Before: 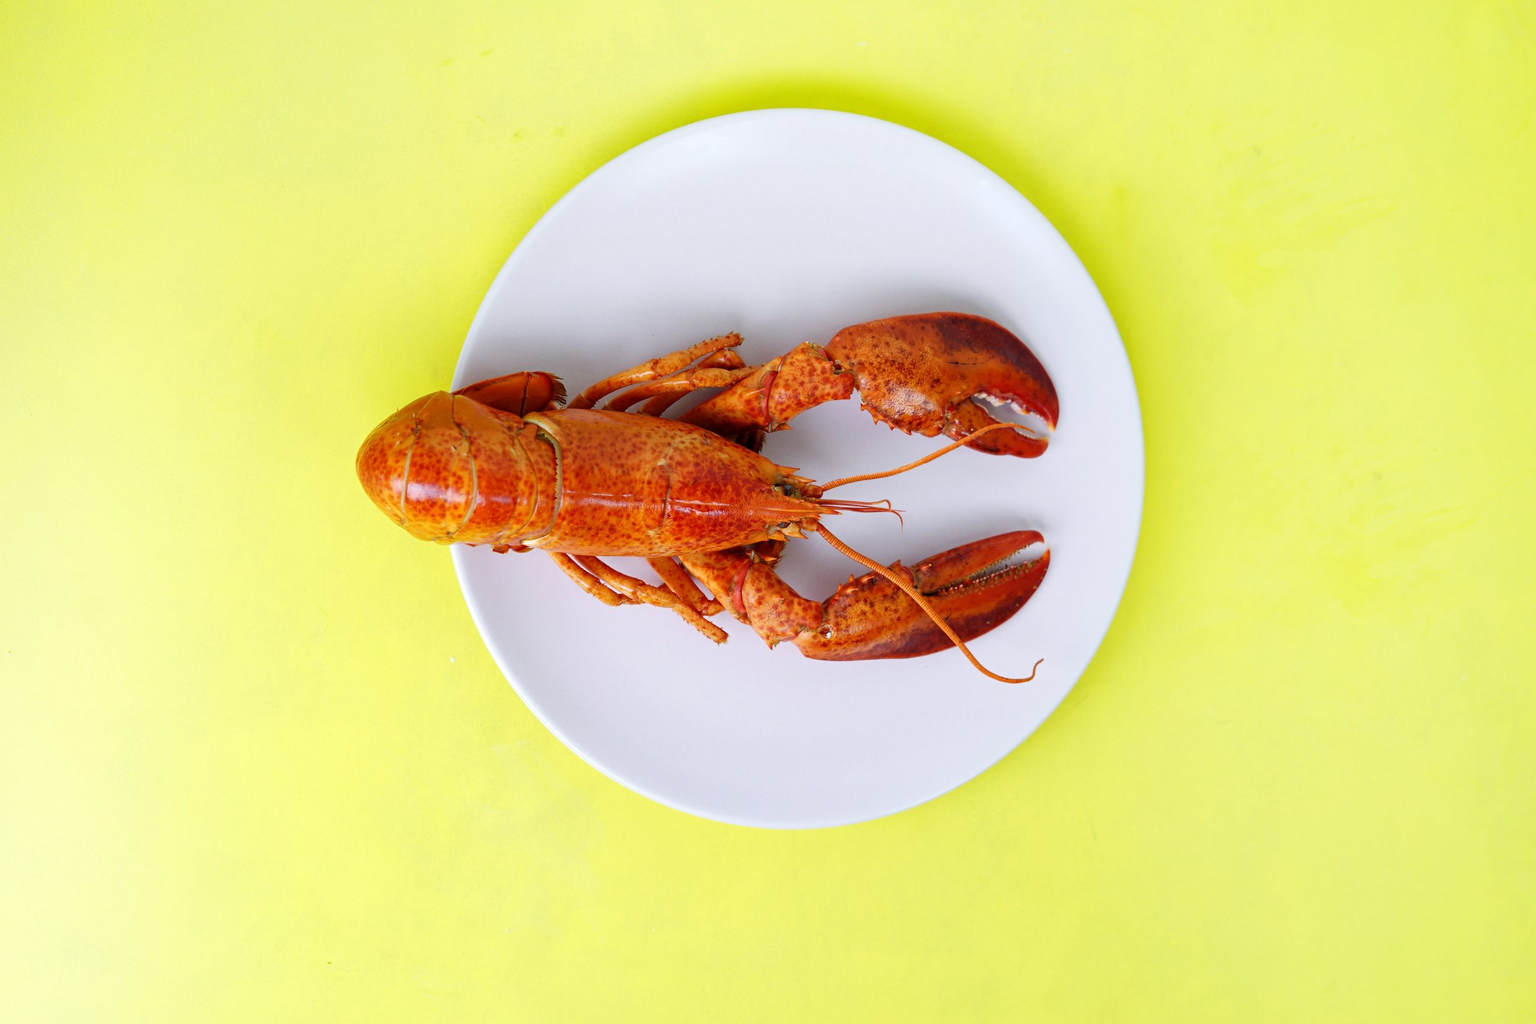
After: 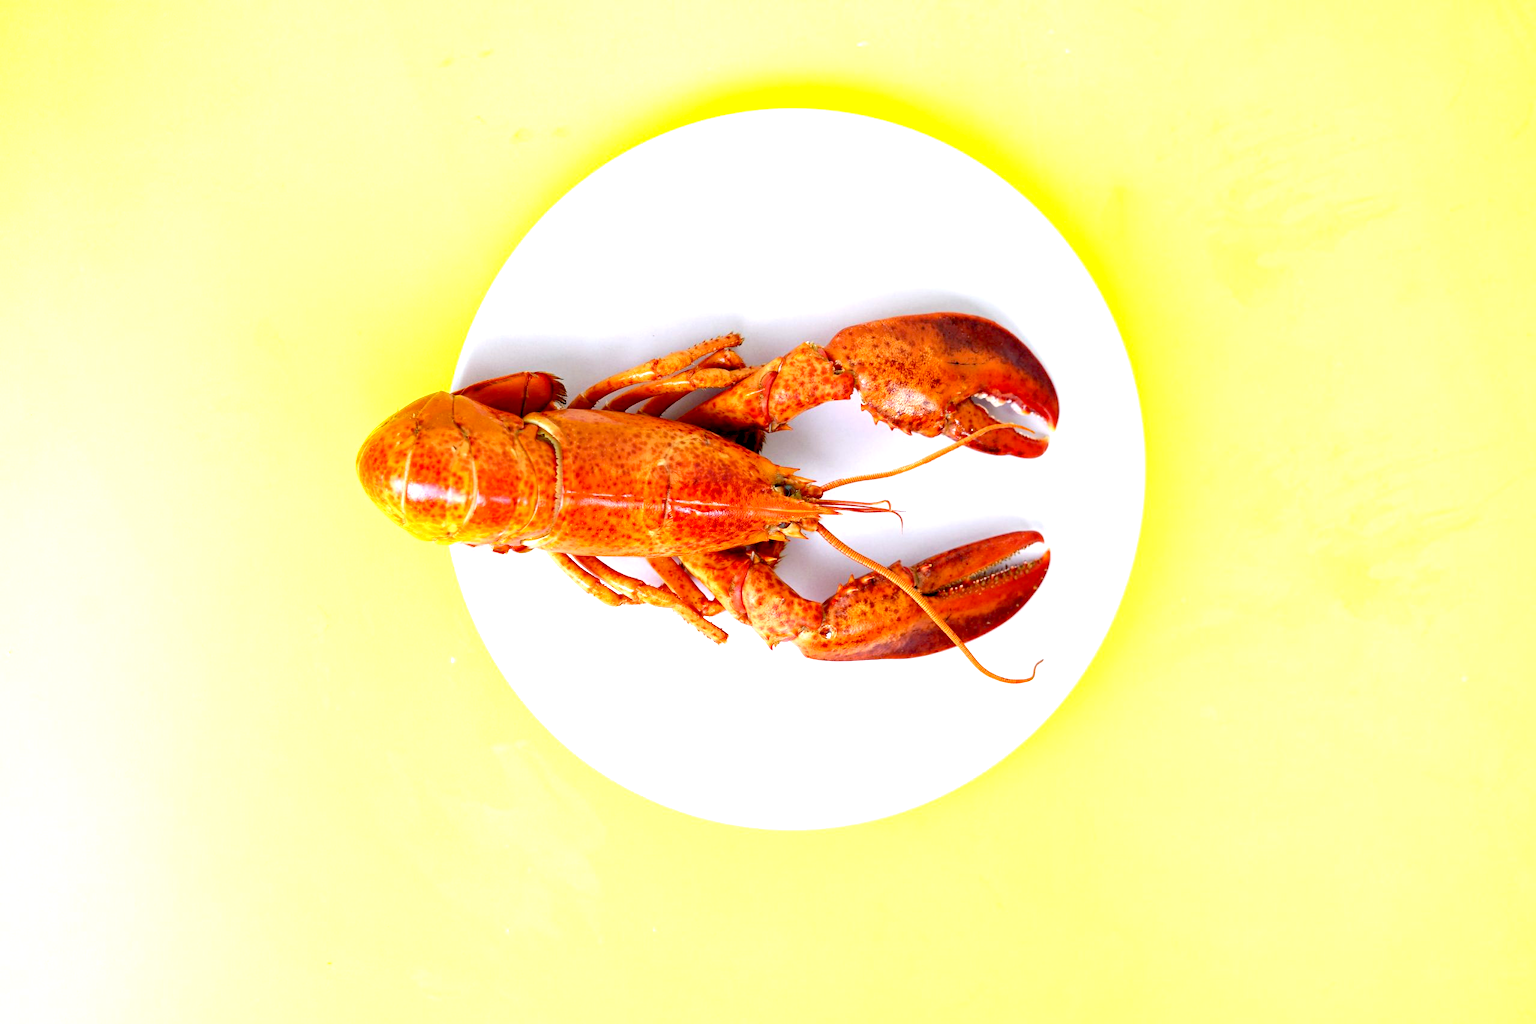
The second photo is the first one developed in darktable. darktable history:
exposure: black level correction 0.008, exposure 0.978 EV, compensate exposure bias true, compensate highlight preservation false
